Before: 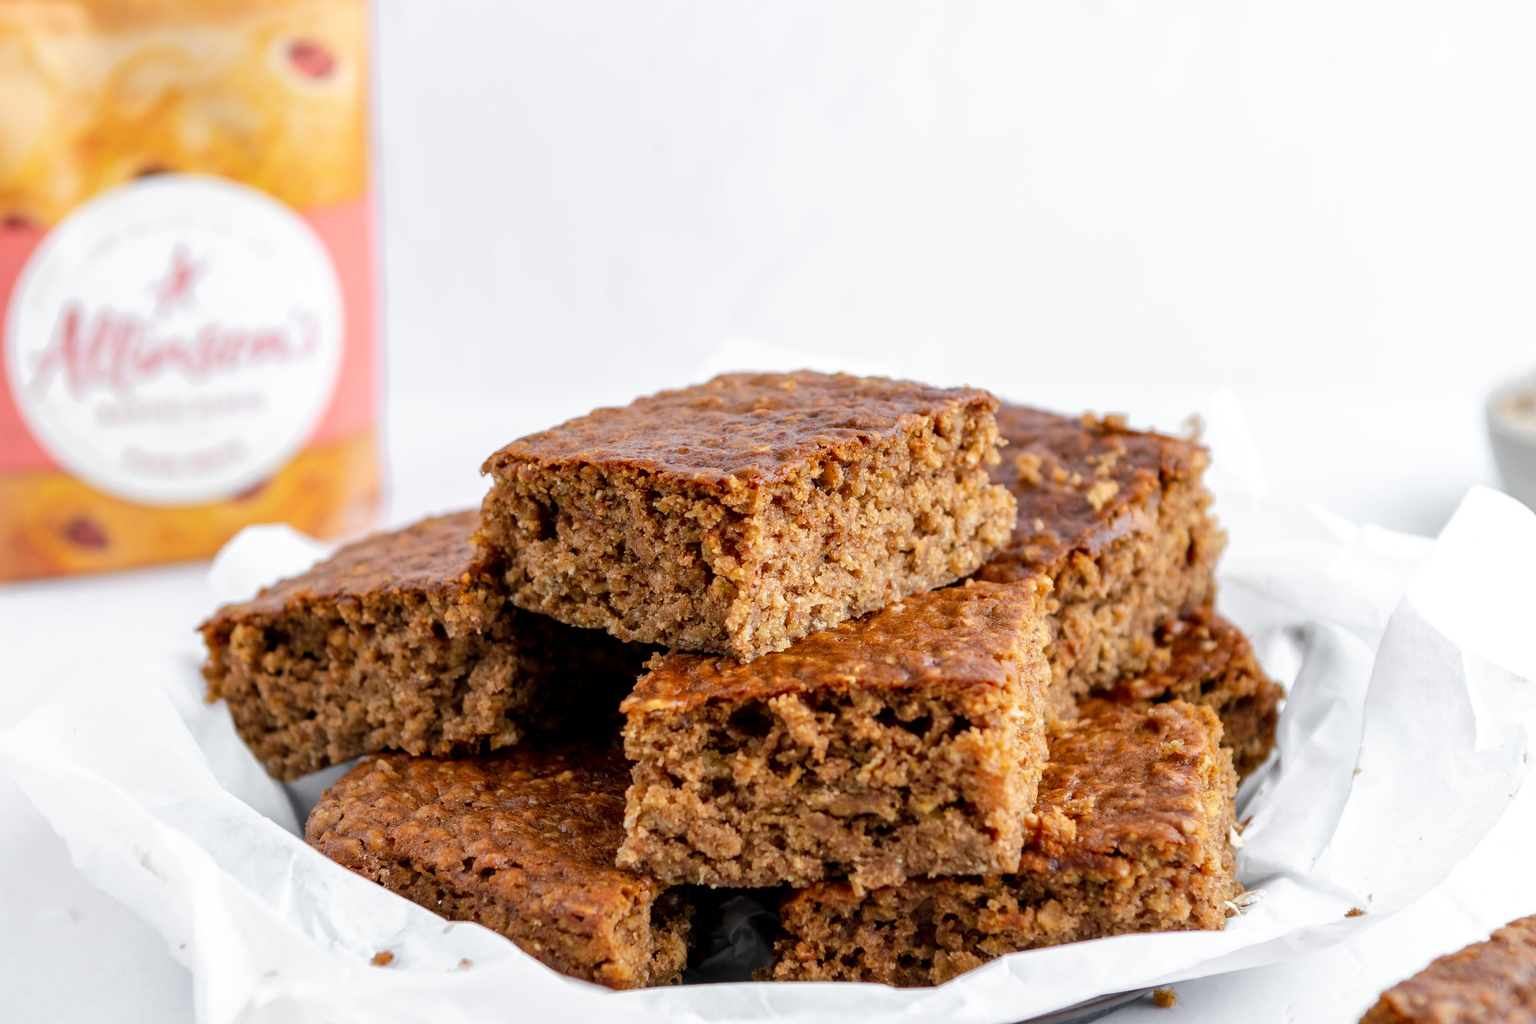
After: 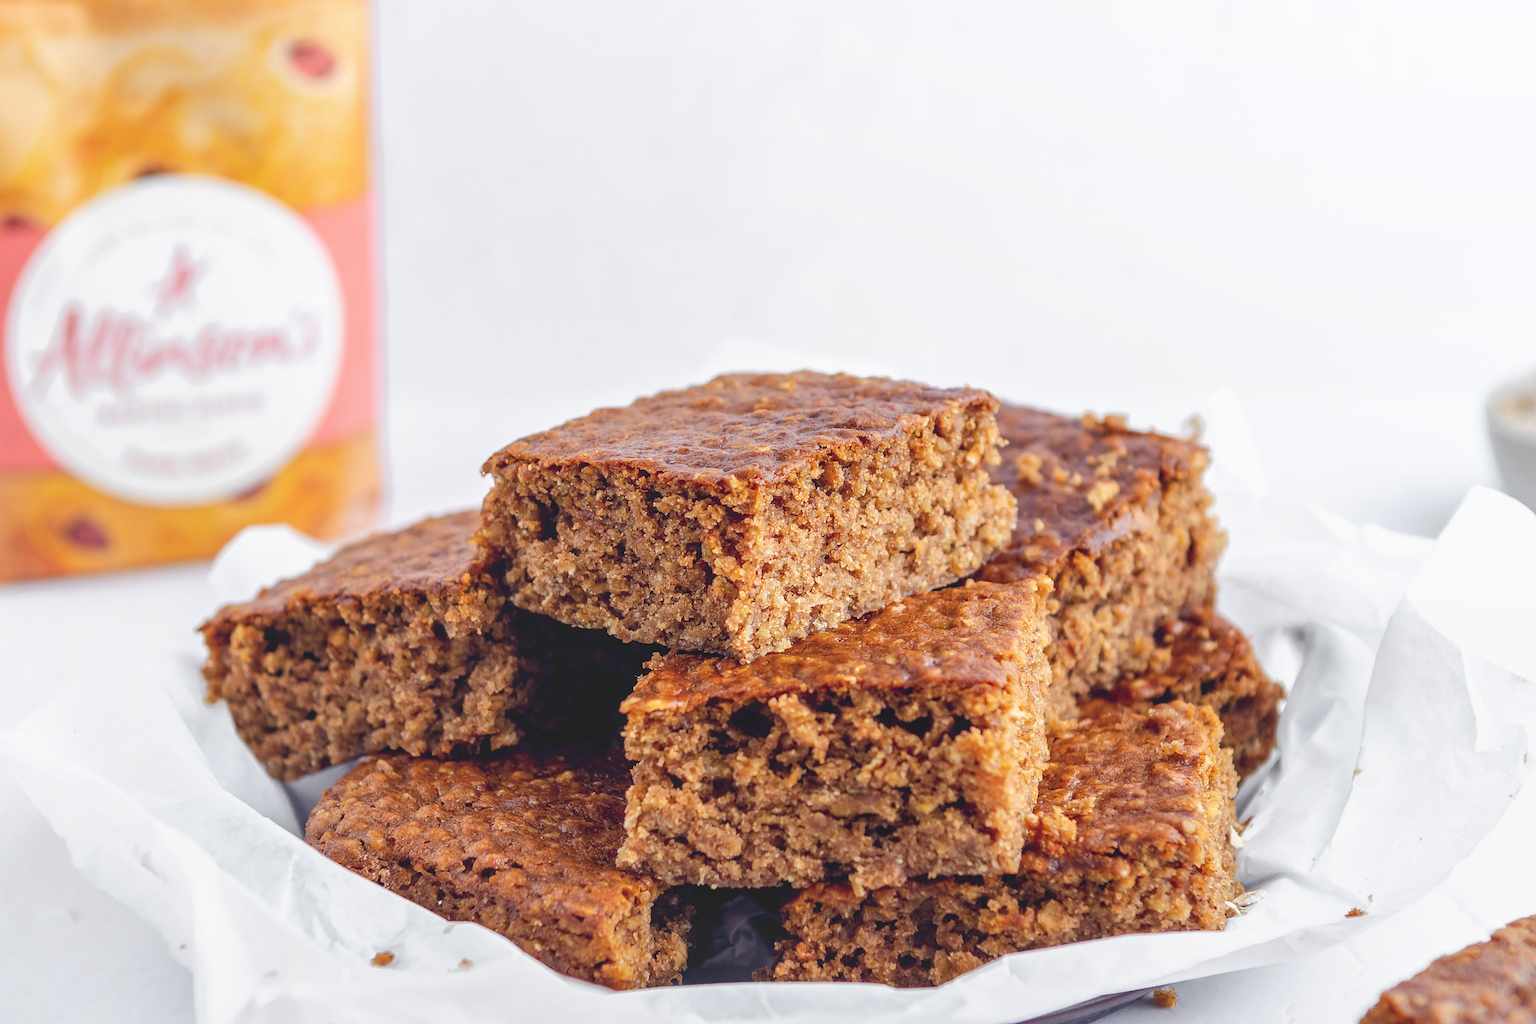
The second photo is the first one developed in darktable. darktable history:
sharpen: amount 0.491
color balance rgb: shadows lift › luminance -21.675%, shadows lift › chroma 8.714%, shadows lift › hue 285.07°, global offset › chroma 0.053%, global offset › hue 253.85°, perceptual saturation grading › global saturation 0.331%
local contrast: highlights 48%, shadows 7%, detail 100%
